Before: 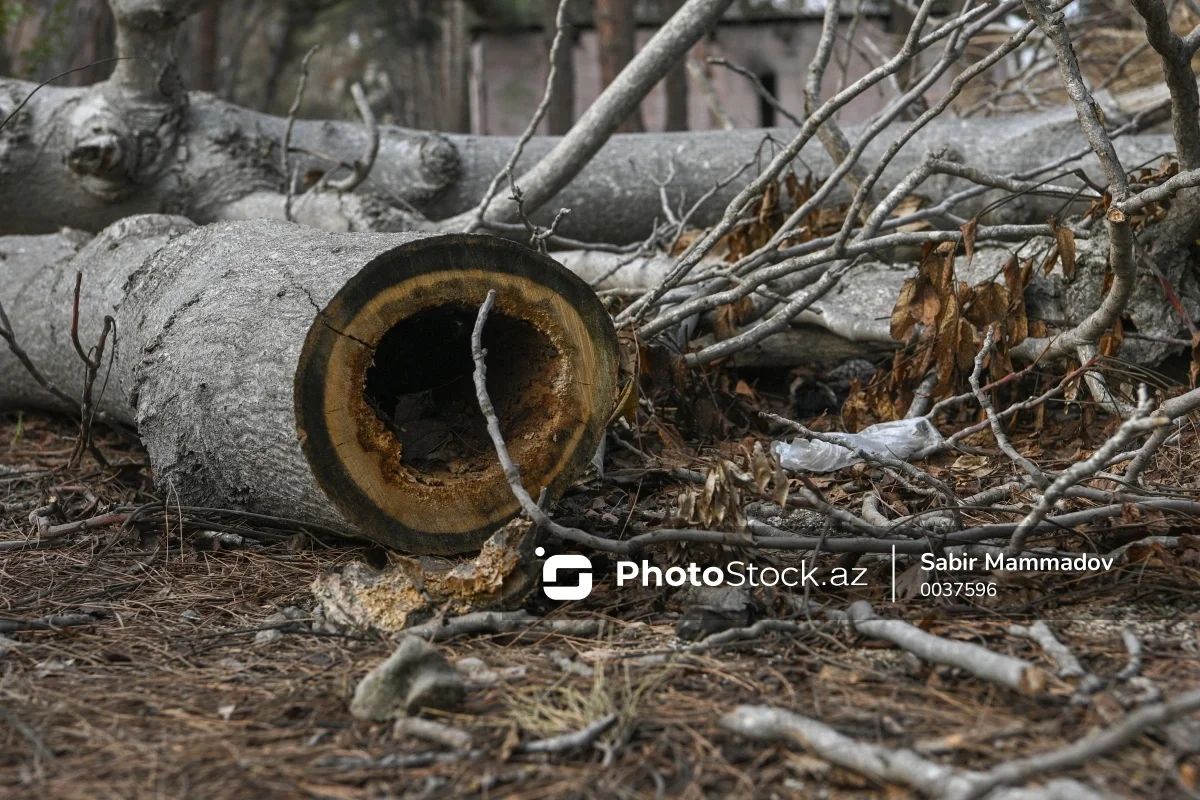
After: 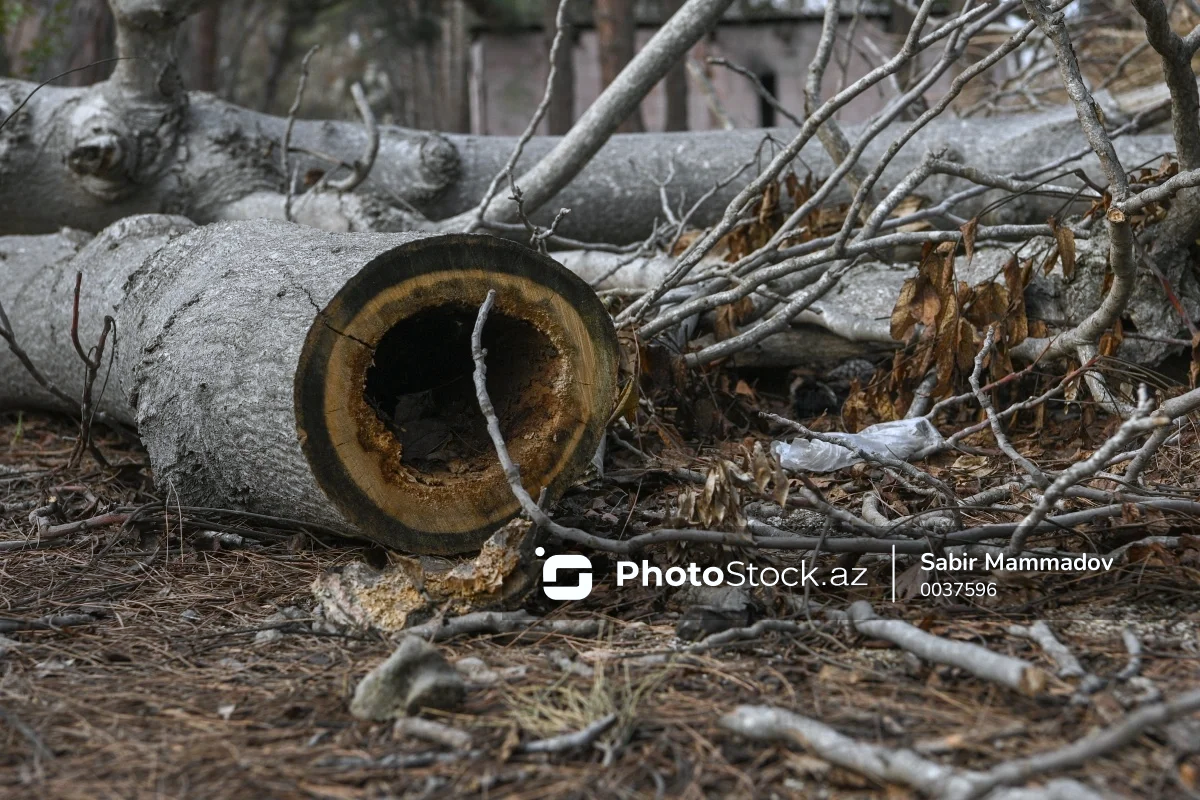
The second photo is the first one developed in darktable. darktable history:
white balance: red 0.98, blue 1.034
tone equalizer: on, module defaults
